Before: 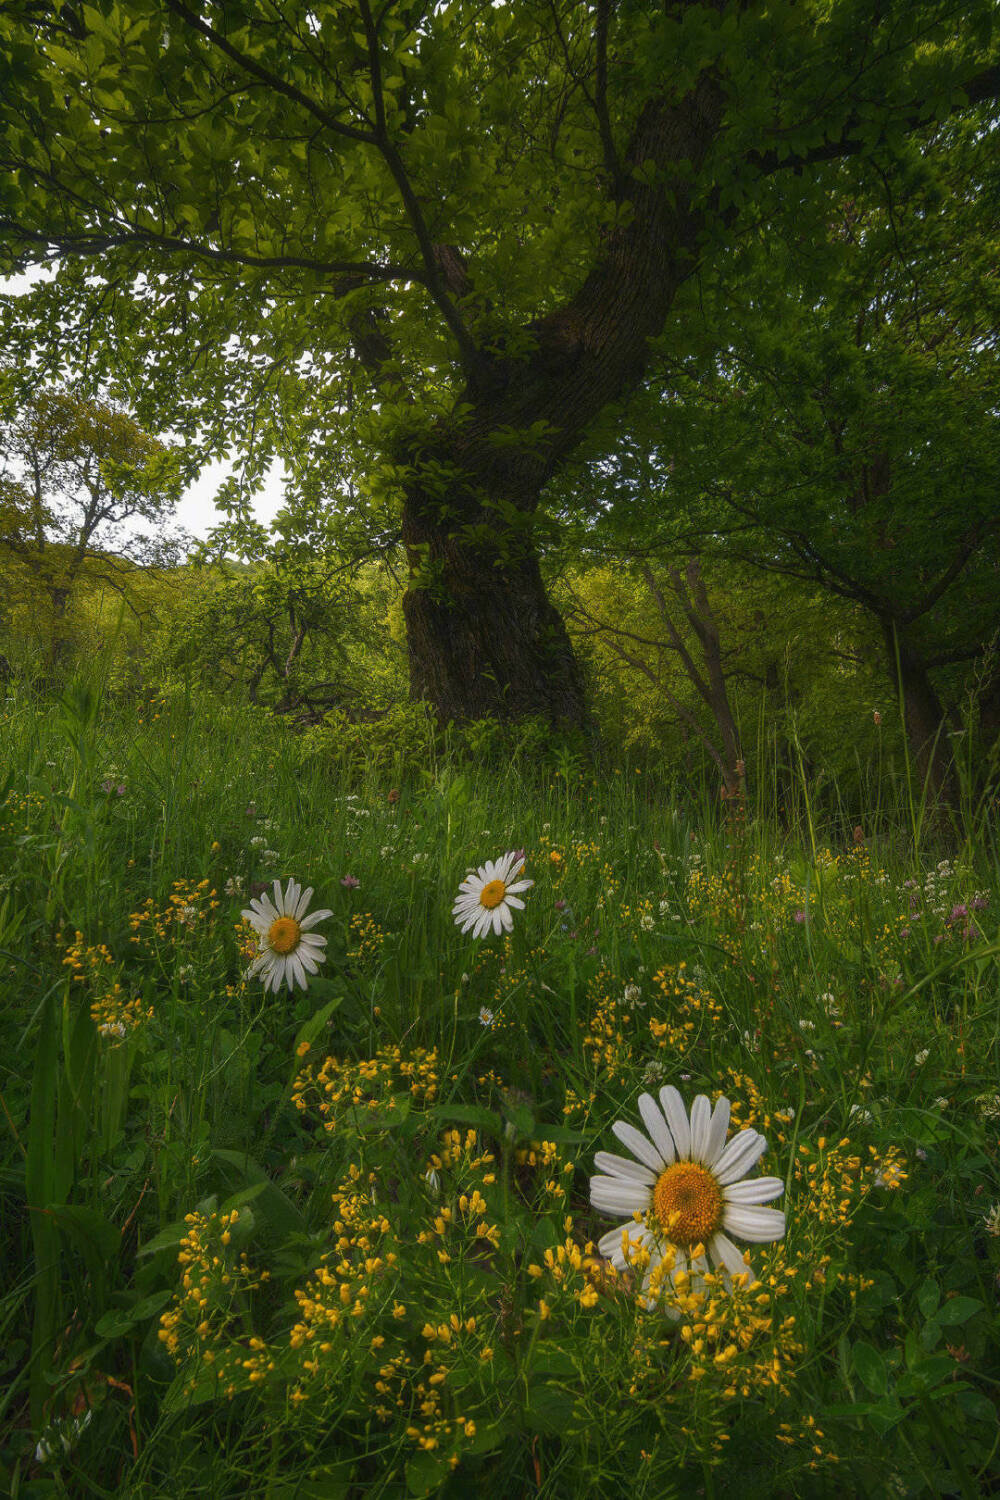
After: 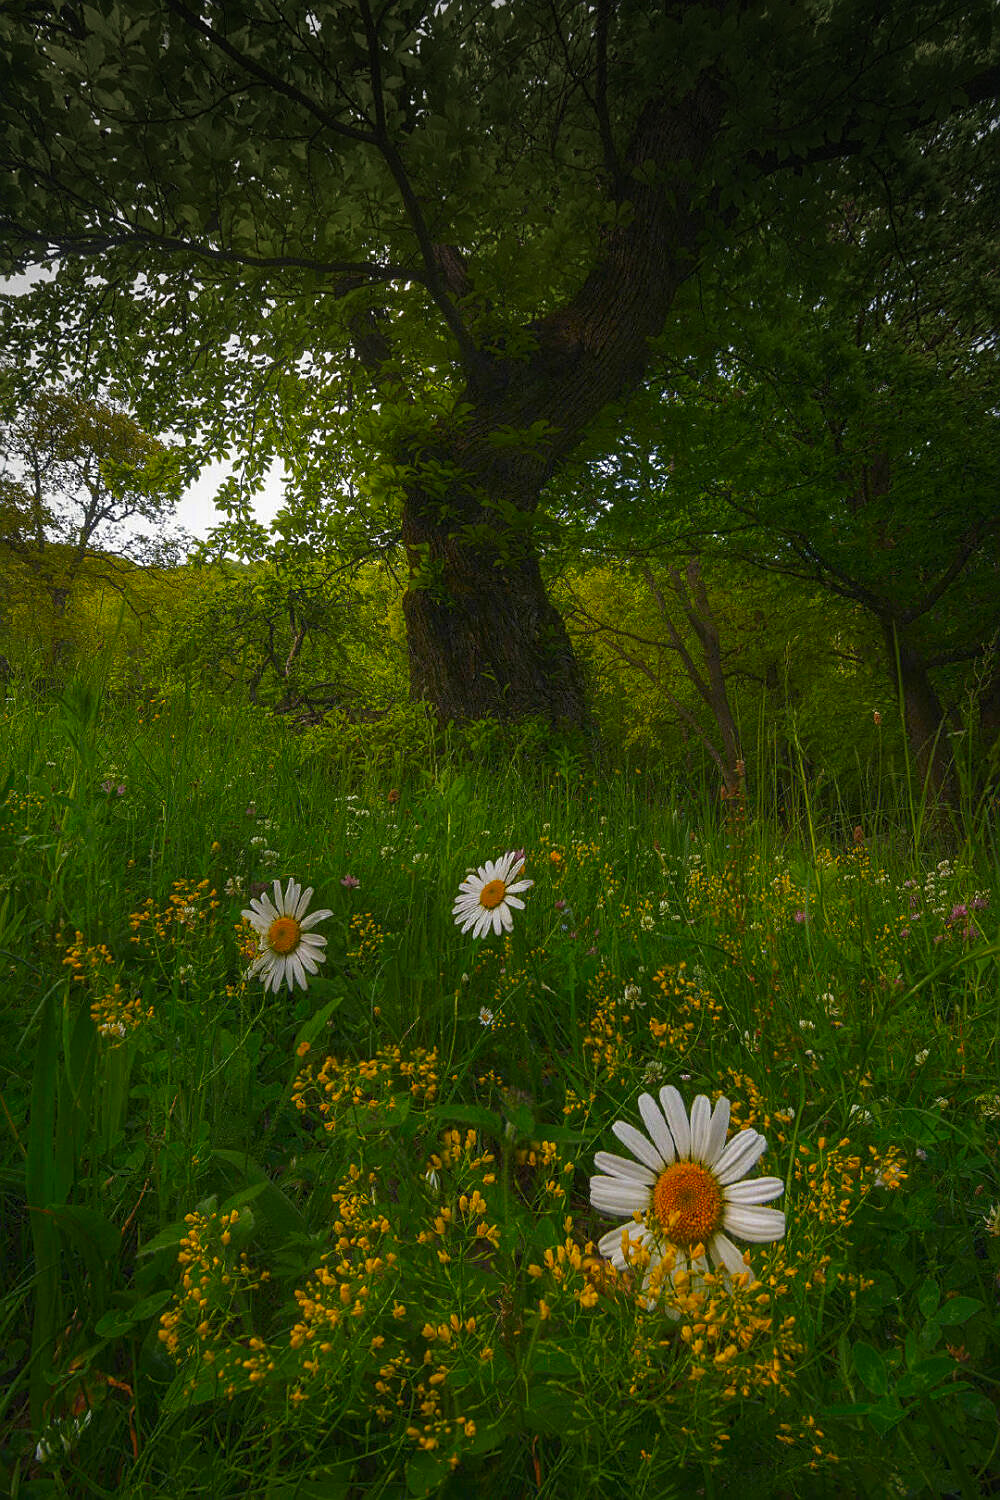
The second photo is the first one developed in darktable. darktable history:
vignetting: center (-0.024, 0.4)
sharpen: on, module defaults
color zones: curves: ch0 [(0, 0.425) (0.143, 0.422) (0.286, 0.42) (0.429, 0.419) (0.571, 0.419) (0.714, 0.42) (0.857, 0.422) (1, 0.425)]; ch1 [(0, 0.666) (0.143, 0.669) (0.286, 0.671) (0.429, 0.67) (0.571, 0.67) (0.714, 0.67) (0.857, 0.67) (1, 0.666)]
